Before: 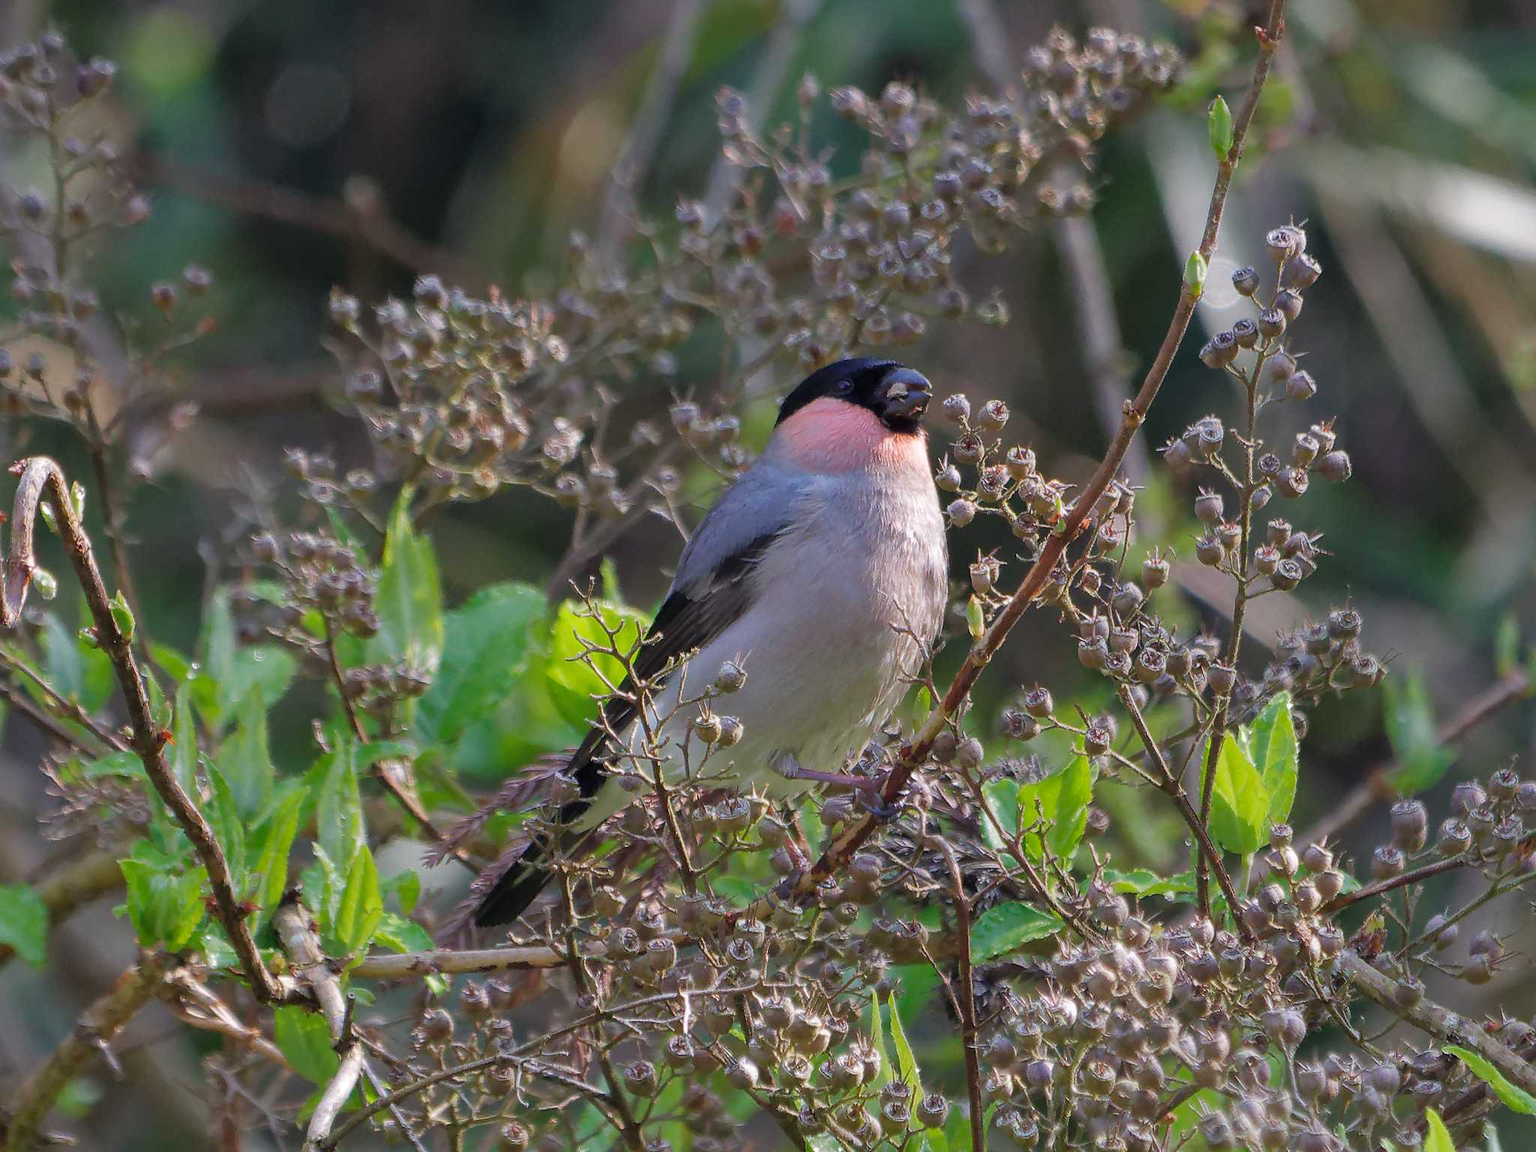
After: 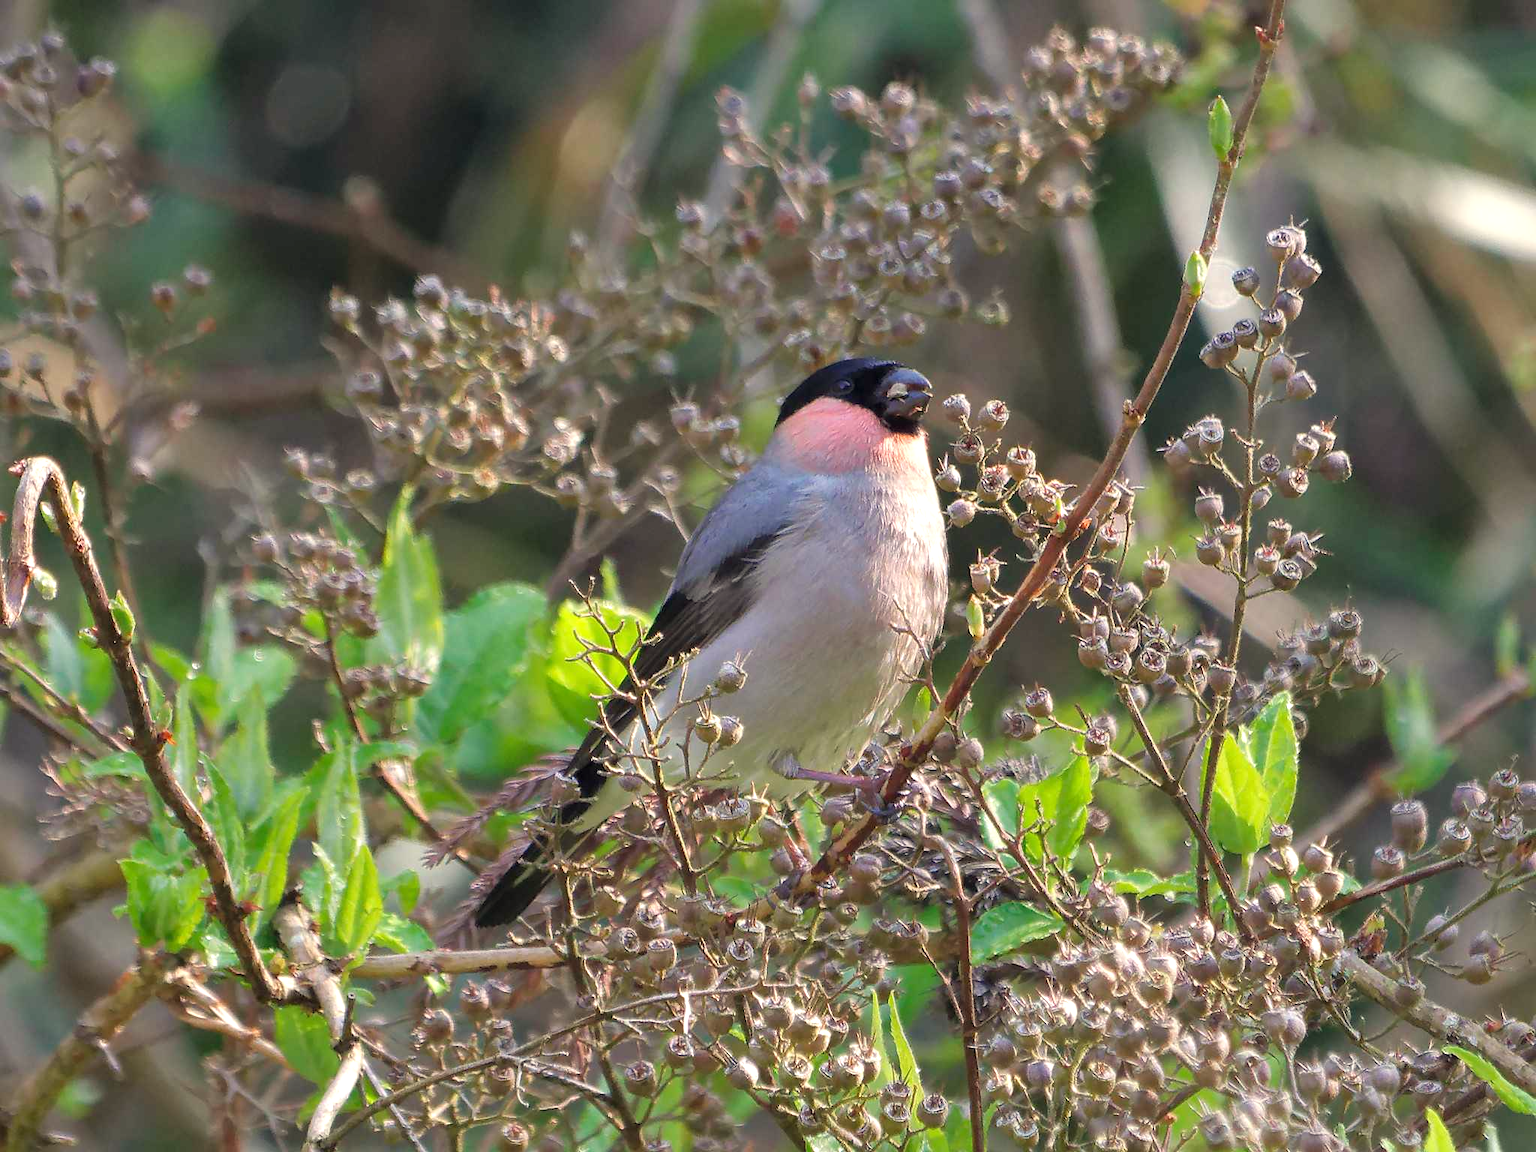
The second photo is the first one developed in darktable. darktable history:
white balance: red 1.029, blue 0.92
exposure: exposure 0.6 EV, compensate highlight preservation false
